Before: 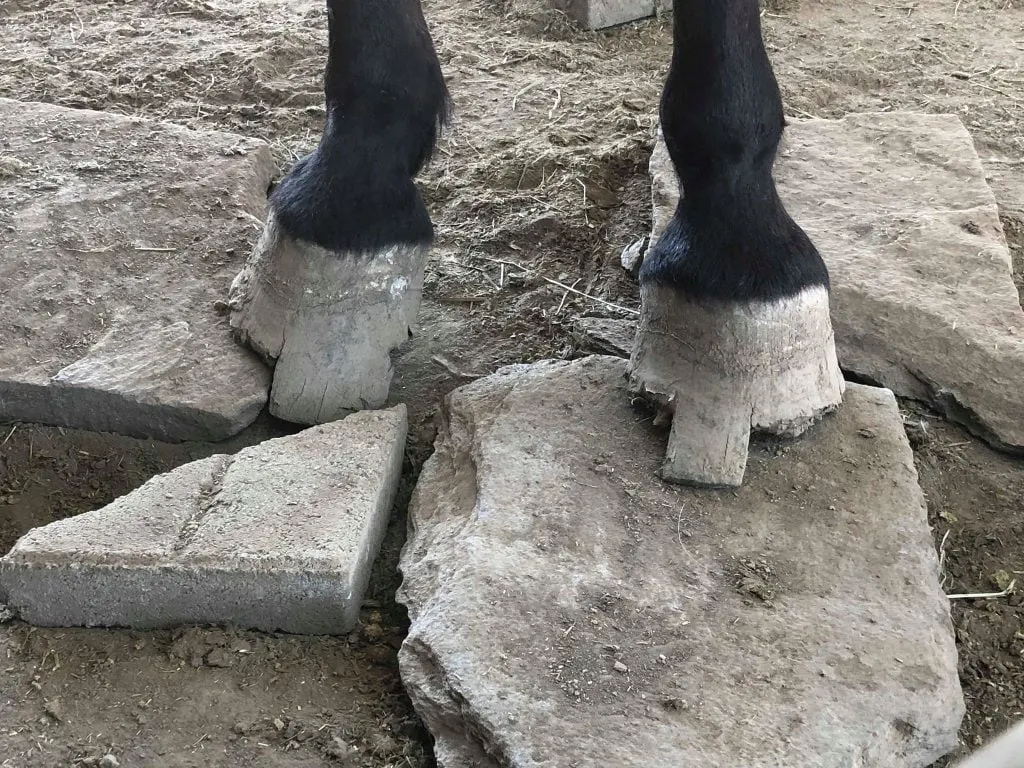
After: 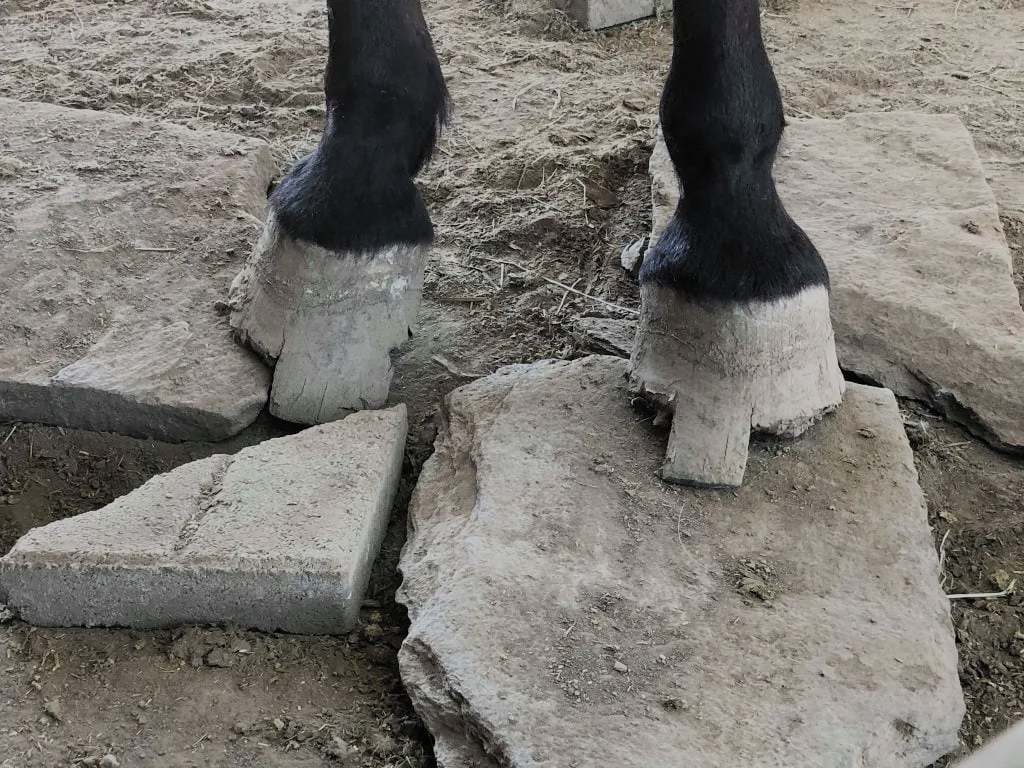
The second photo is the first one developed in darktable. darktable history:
filmic rgb: black relative exposure -7.22 EV, white relative exposure 5.39 EV, hardness 3.03, color science v5 (2021), contrast in shadows safe, contrast in highlights safe
color calibration: illuminant same as pipeline (D50), adaptation none (bypass), x 0.331, y 0.333, temperature 5008.57 K
